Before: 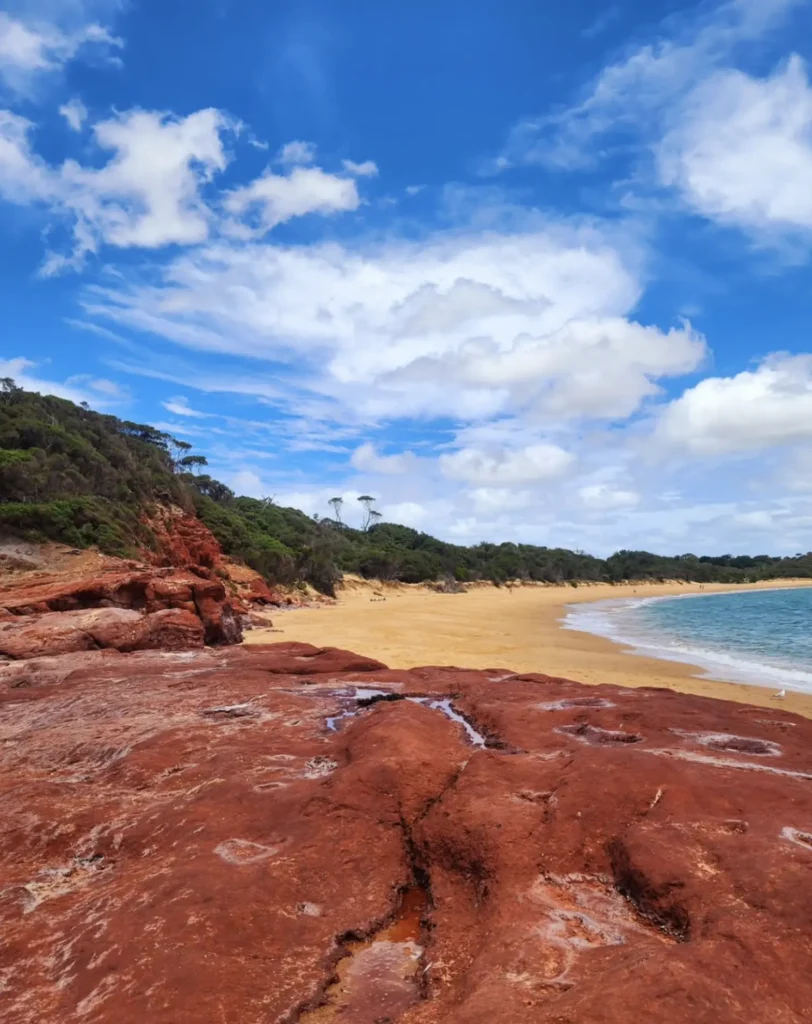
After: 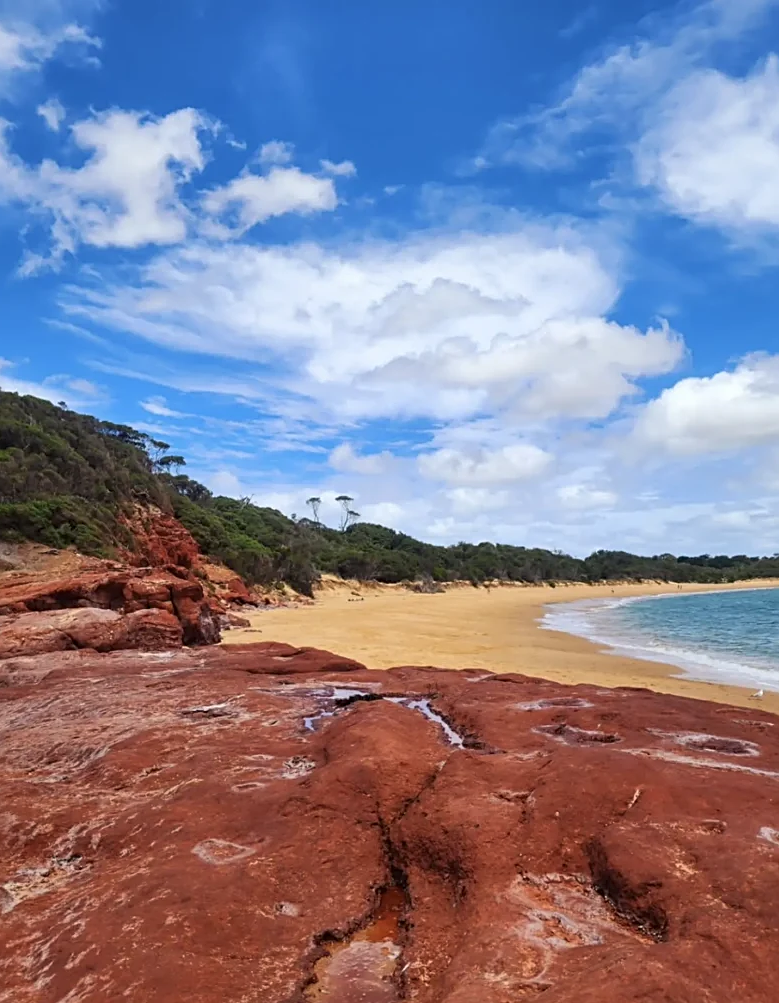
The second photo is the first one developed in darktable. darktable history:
sharpen: amount 0.496
crop and rotate: left 2.754%, right 1.218%, bottom 1.987%
